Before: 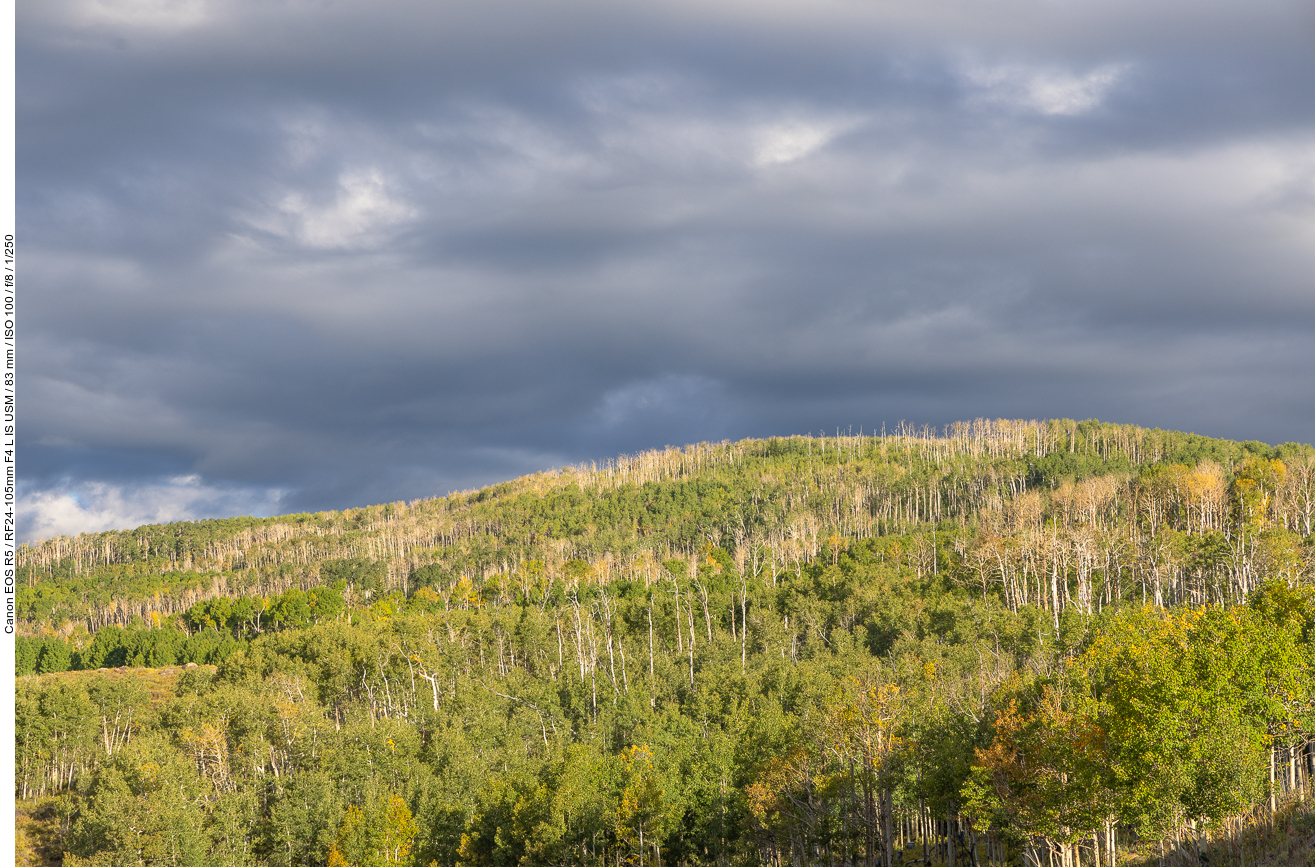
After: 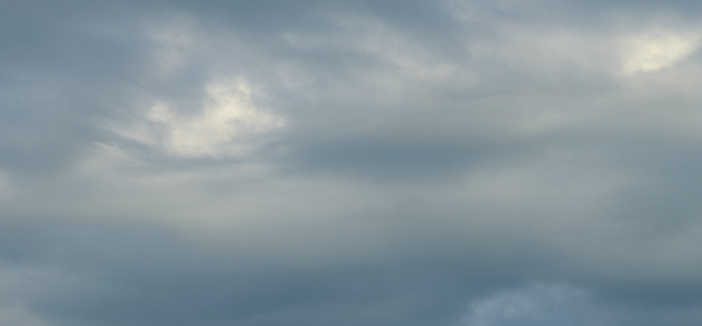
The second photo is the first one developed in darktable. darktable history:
color correction: highlights a* -0.451, highlights b* 9.56, shadows a* -9.24, shadows b* 0.514
crop: left 10.137%, top 10.543%, right 36.454%, bottom 51.838%
